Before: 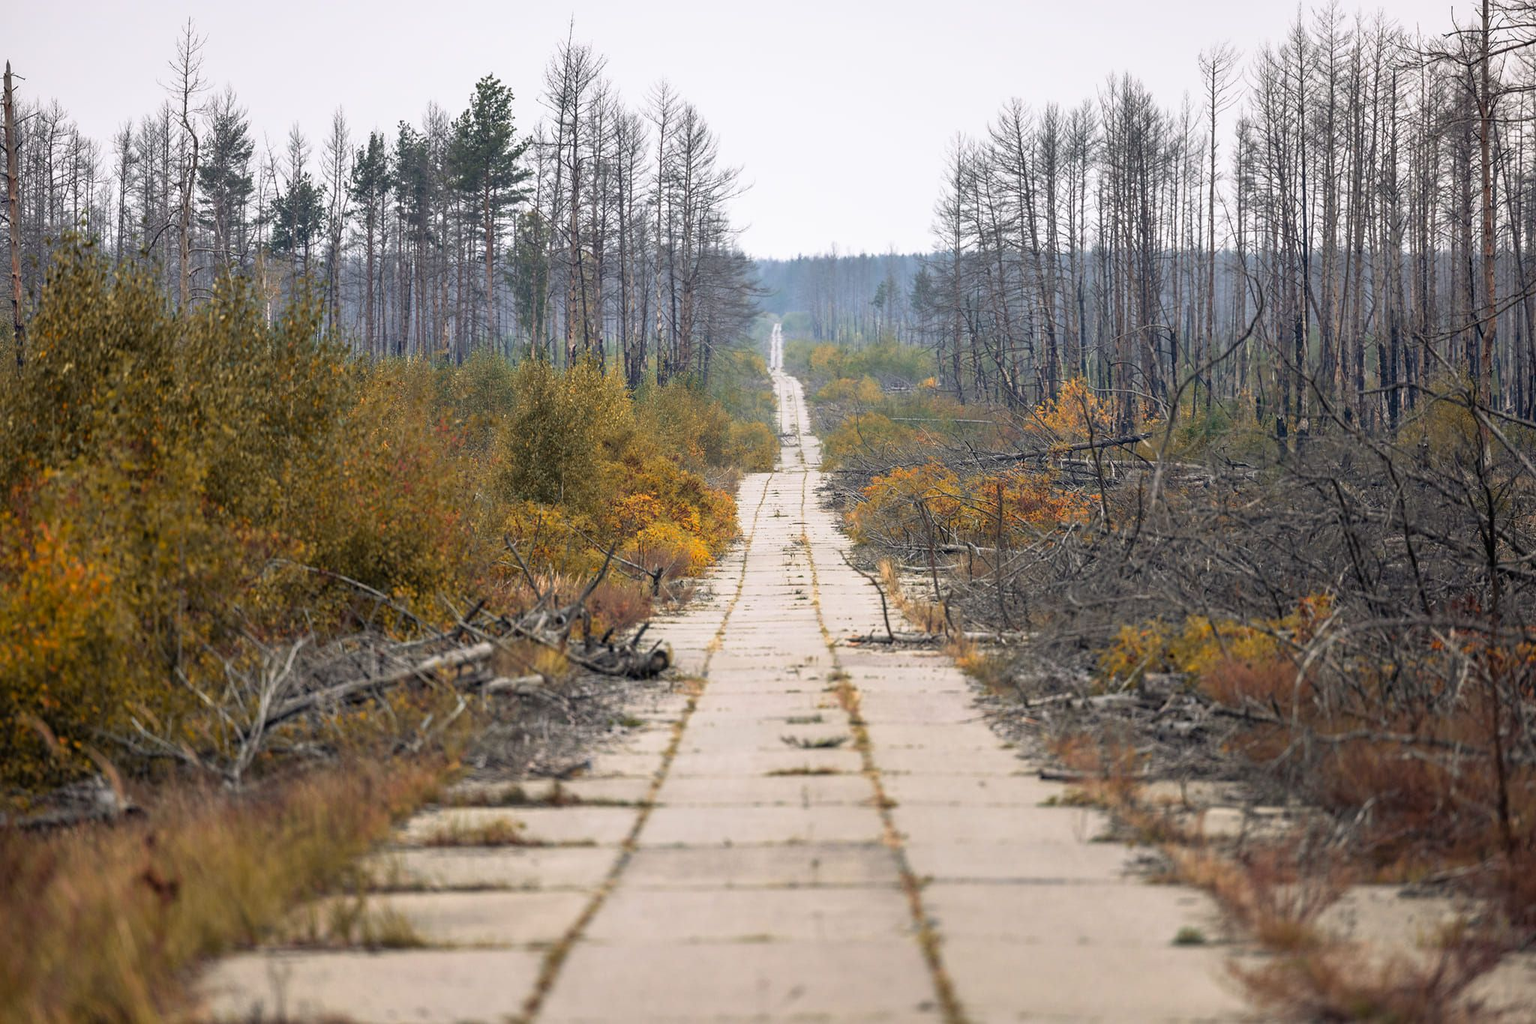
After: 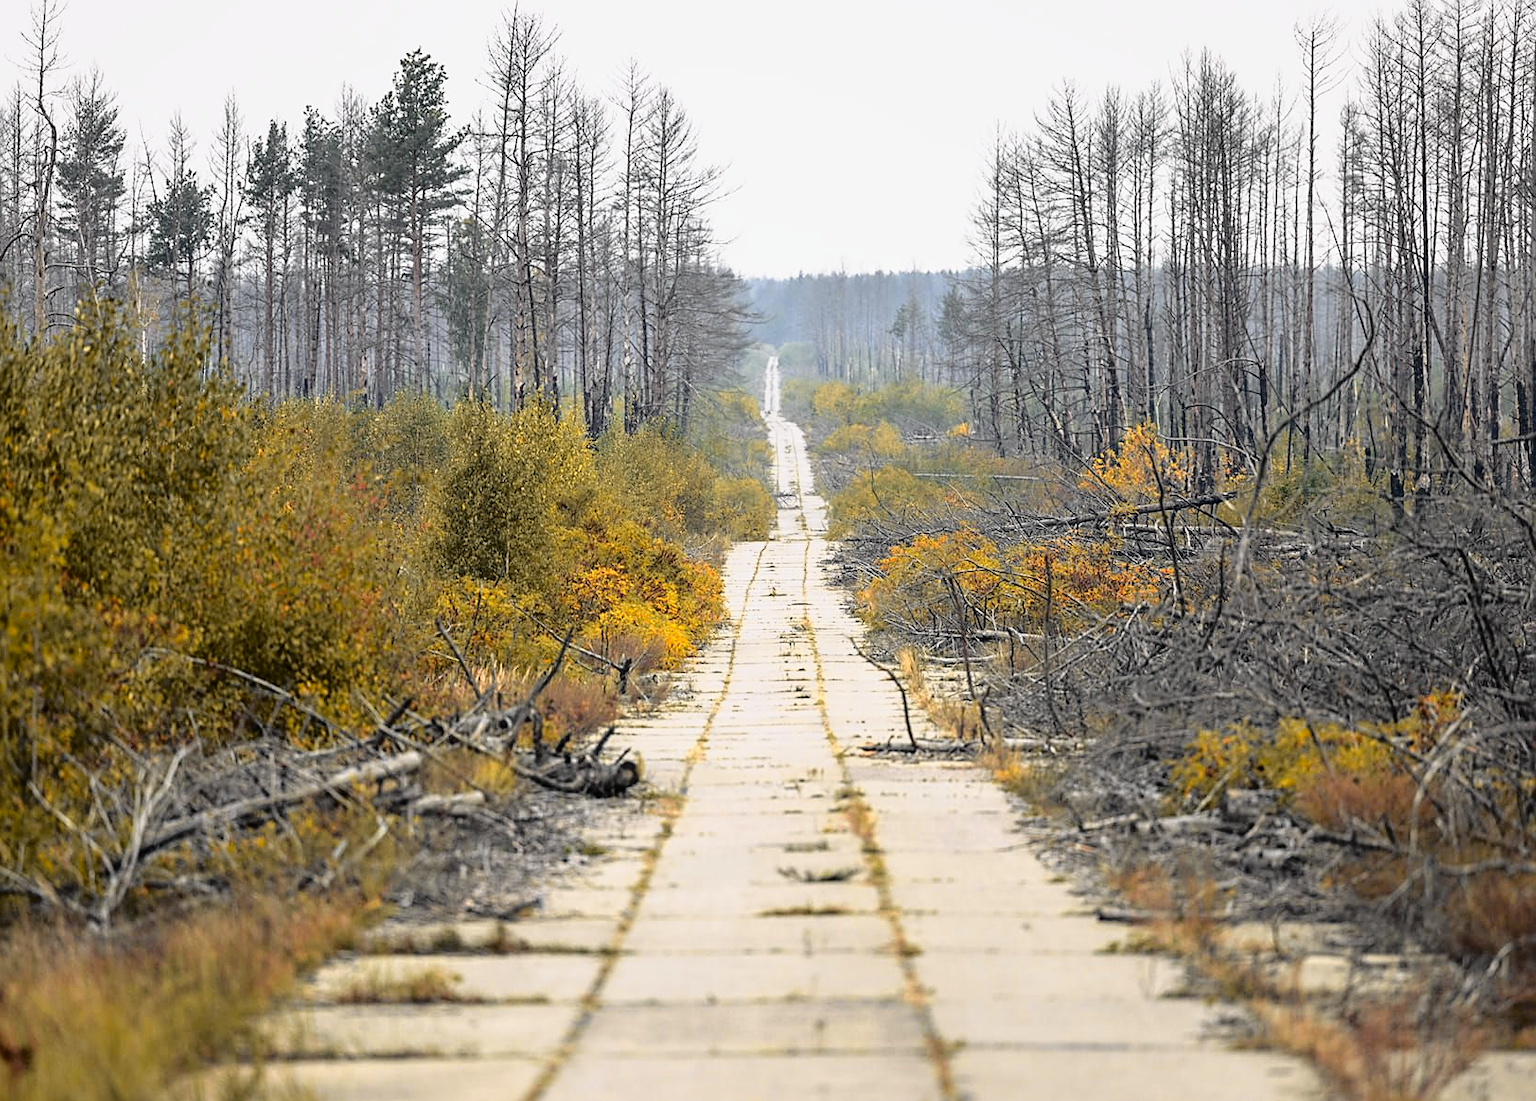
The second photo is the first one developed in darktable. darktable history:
crop: left 9.929%, top 3.475%, right 9.188%, bottom 9.529%
tone curve: curves: ch0 [(0, 0.013) (0.129, 0.1) (0.327, 0.382) (0.489, 0.573) (0.66, 0.748) (0.858, 0.926) (1, 0.977)]; ch1 [(0, 0) (0.353, 0.344) (0.45, 0.46) (0.498, 0.498) (0.521, 0.512) (0.563, 0.559) (0.592, 0.585) (0.647, 0.68) (1, 1)]; ch2 [(0, 0) (0.333, 0.346) (0.375, 0.375) (0.427, 0.44) (0.476, 0.492) (0.511, 0.508) (0.528, 0.533) (0.579, 0.61) (0.612, 0.644) (0.66, 0.715) (1, 1)], color space Lab, independent channels, preserve colors none
sharpen: on, module defaults
